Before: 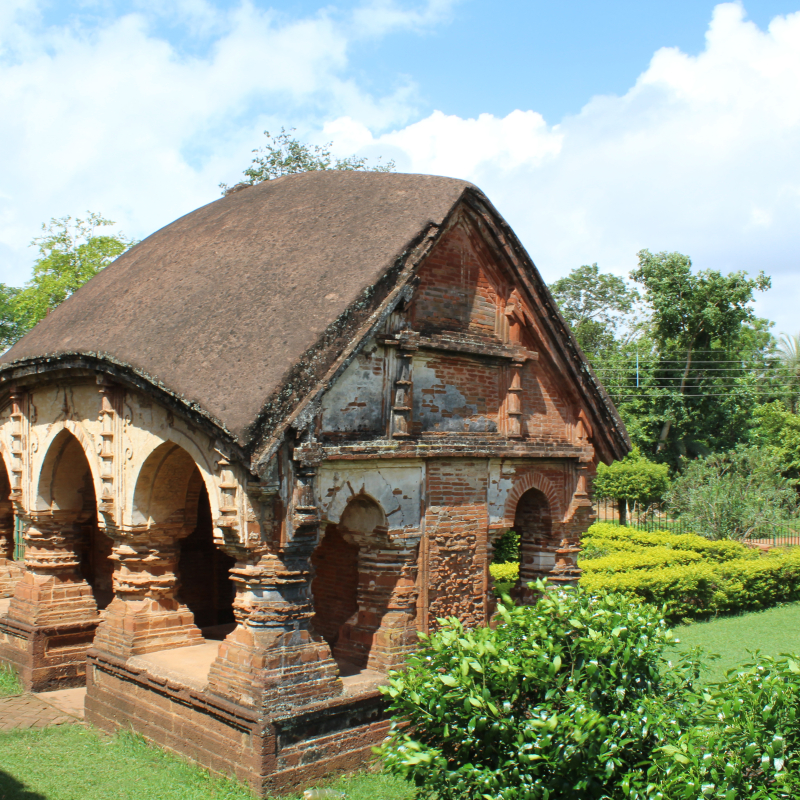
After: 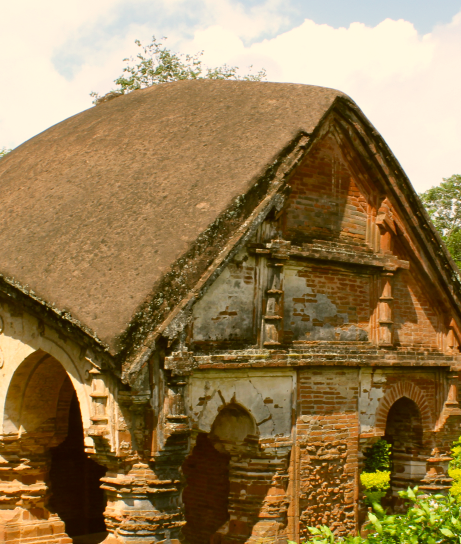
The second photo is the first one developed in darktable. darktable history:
color correction: highlights a* 8.76, highlights b* 15.05, shadows a* -0.476, shadows b* 26.64
crop: left 16.207%, top 11.491%, right 26.132%, bottom 20.454%
